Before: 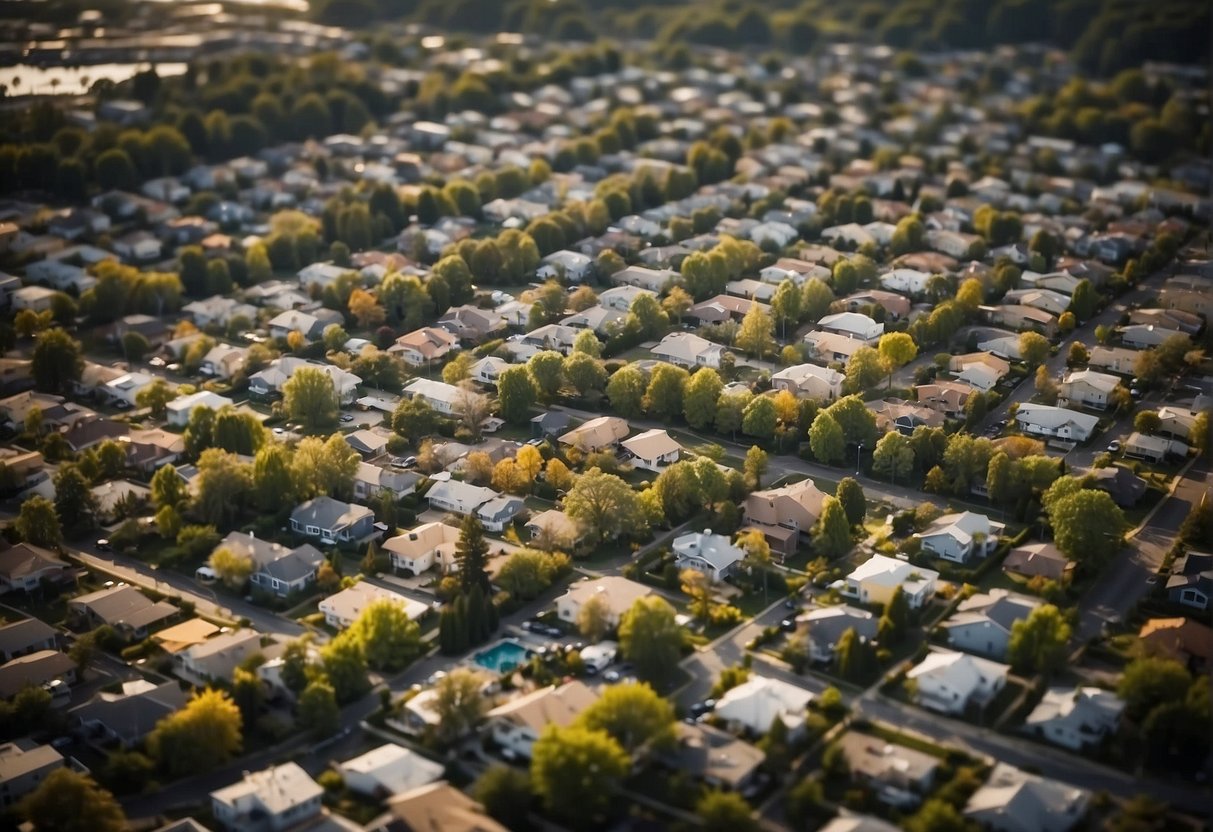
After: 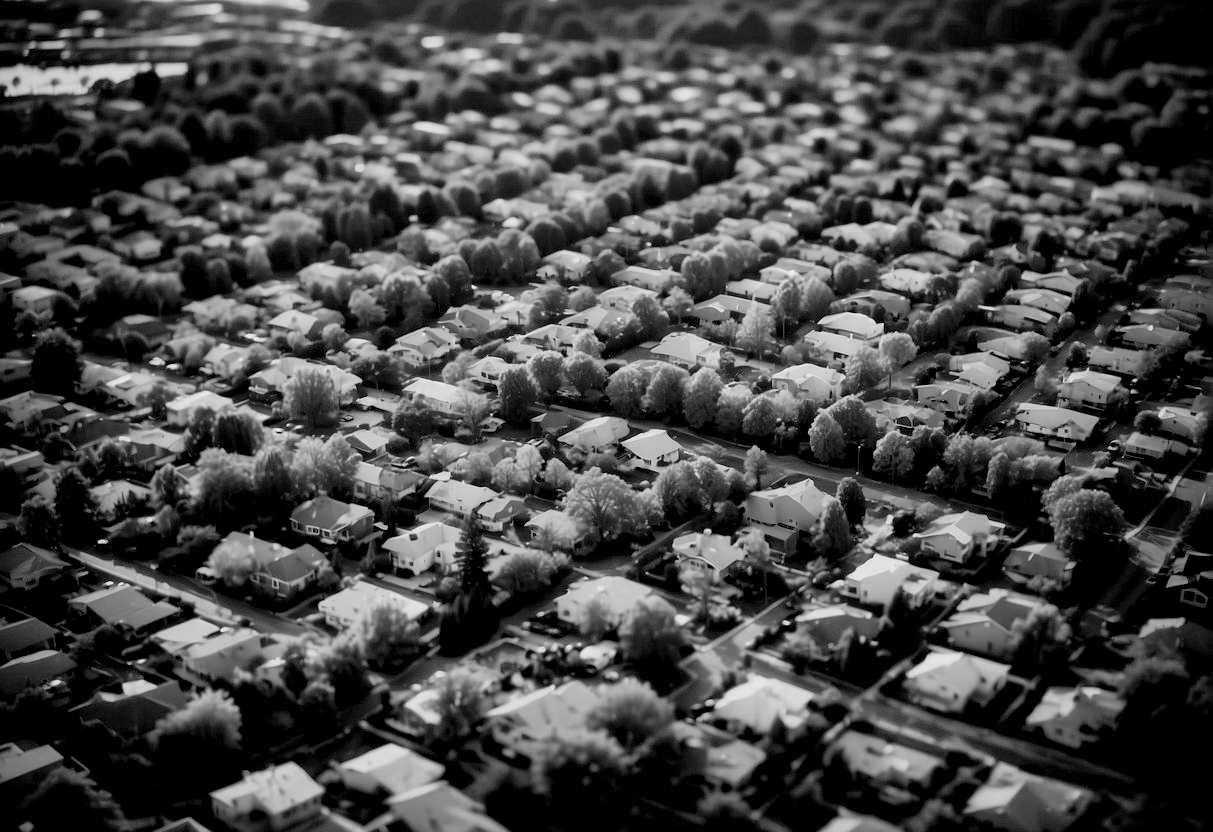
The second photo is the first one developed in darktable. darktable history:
contrast brightness saturation: saturation -0.988
local contrast: mode bilateral grid, contrast 20, coarseness 49, detail 178%, midtone range 0.2
color zones: curves: ch0 [(0, 0.613) (0.01, 0.613) (0.245, 0.448) (0.498, 0.529) (0.642, 0.665) (0.879, 0.777) (0.99, 0.613)]; ch1 [(0, 0.035) (0.121, 0.189) (0.259, 0.197) (0.415, 0.061) (0.589, 0.022) (0.732, 0.022) (0.857, 0.026) (0.991, 0.053)]
filmic rgb: black relative exposure -7.74 EV, white relative exposure 4.38 EV, target black luminance 0%, hardness 3.75, latitude 50.84%, contrast 1.073, highlights saturation mix 9.15%, shadows ↔ highlights balance -0.26%
